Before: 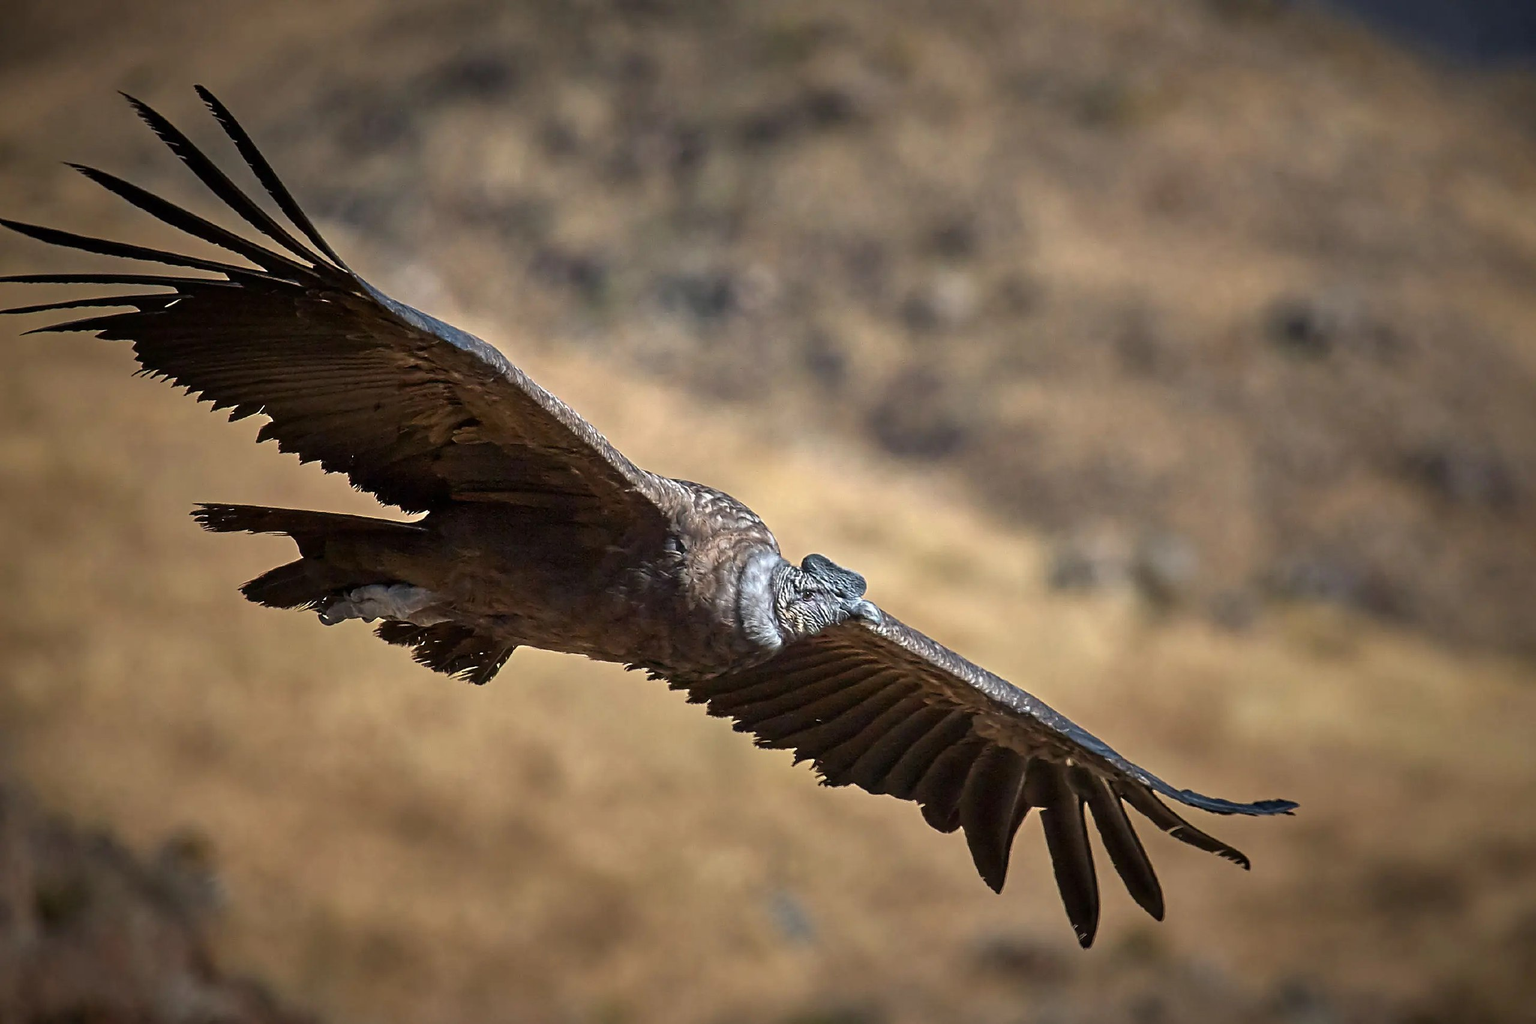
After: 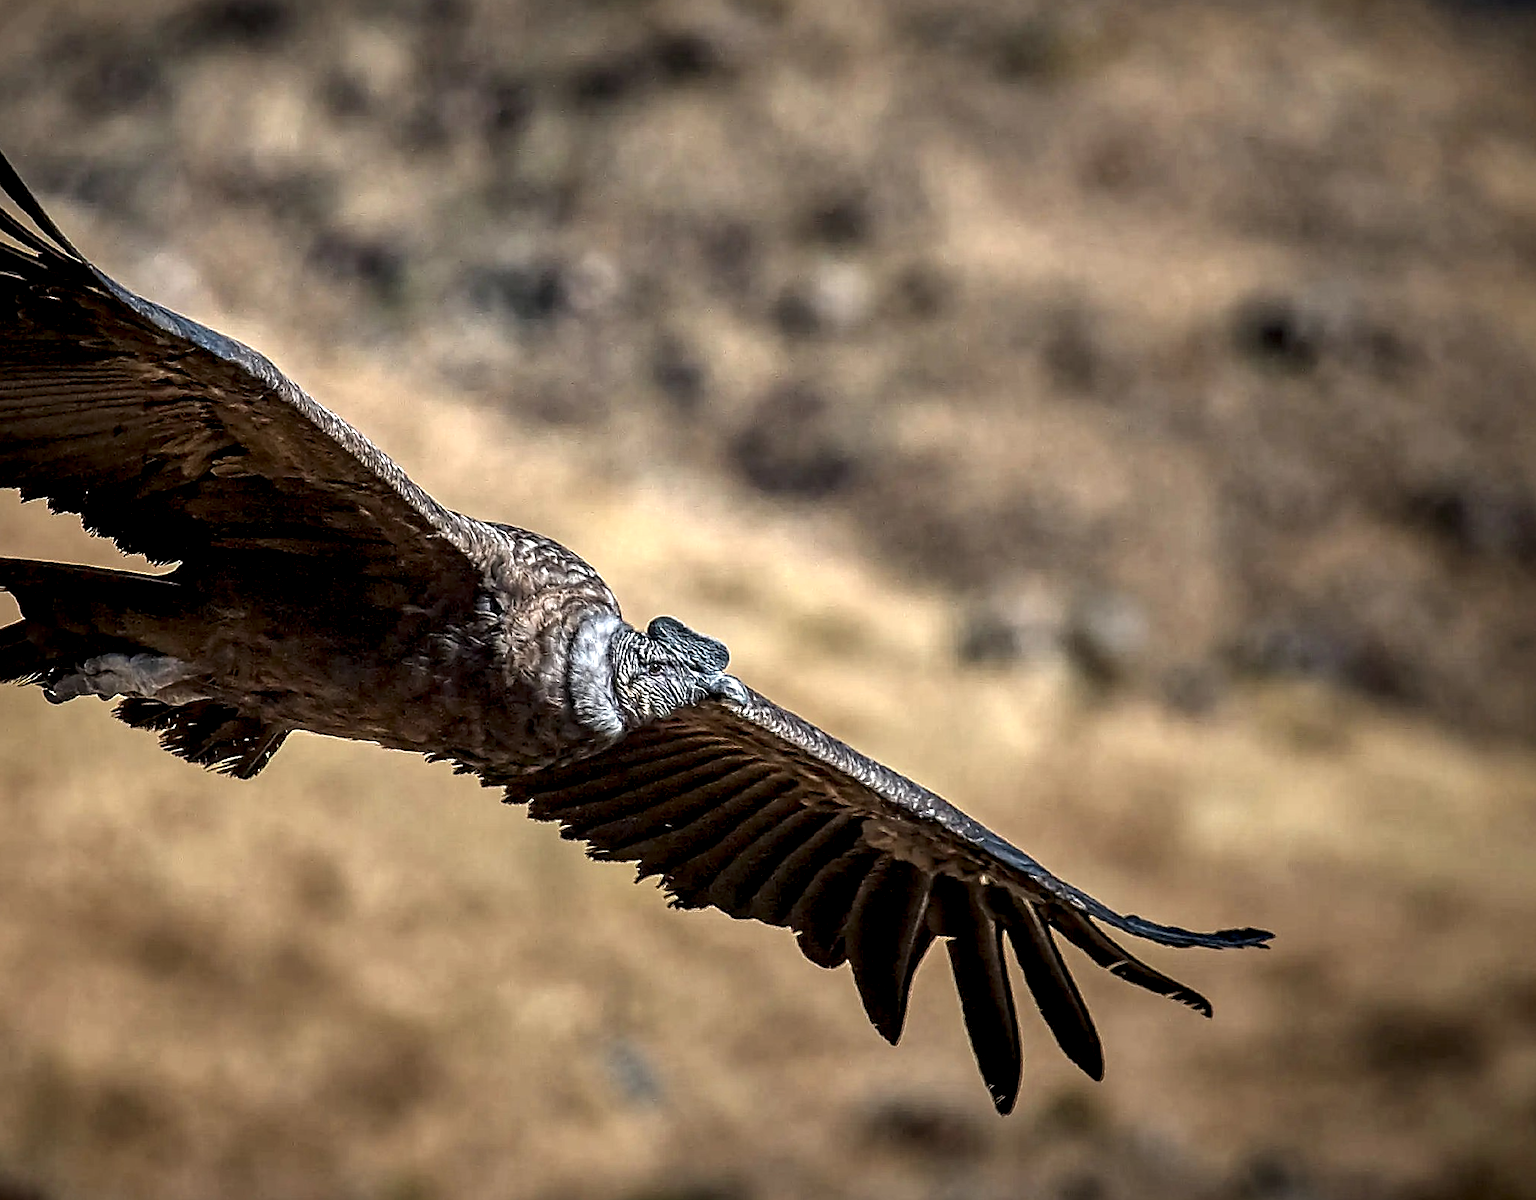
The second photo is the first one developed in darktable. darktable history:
crop and rotate: left 17.959%, top 5.771%, right 1.742%
shadows and highlights: shadows 12, white point adjustment 1.2, soften with gaussian
local contrast: highlights 19%, detail 186%
white balance: emerald 1
rotate and perspective: rotation 0.192°, lens shift (horizontal) -0.015, crop left 0.005, crop right 0.996, crop top 0.006, crop bottom 0.99
sharpen: on, module defaults
